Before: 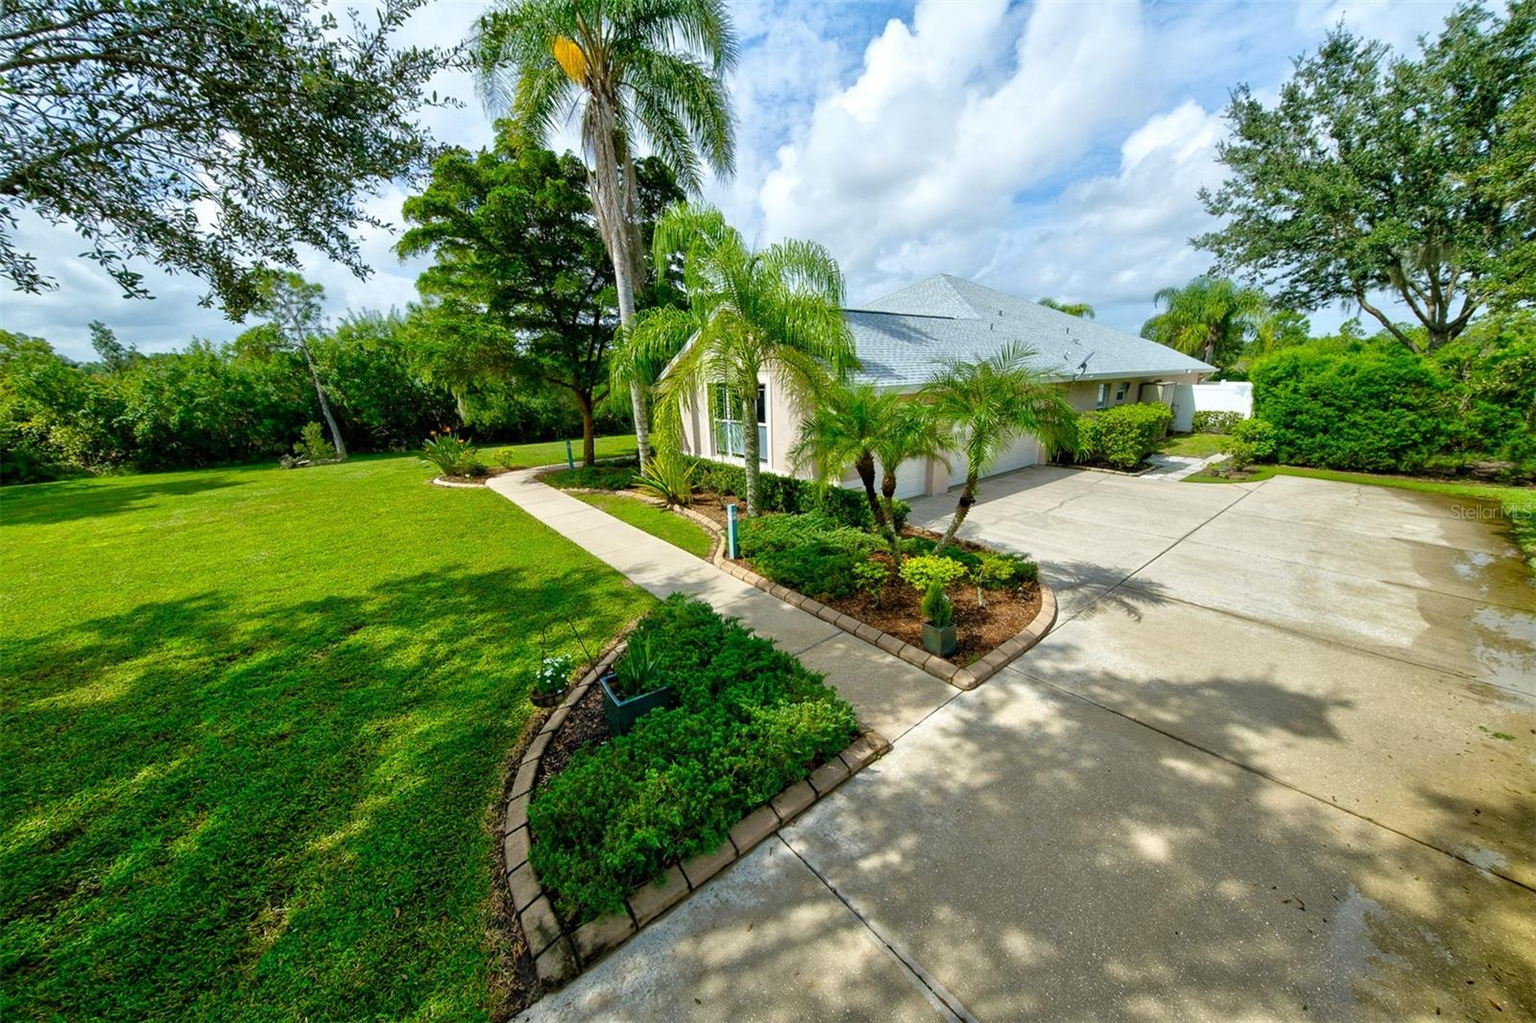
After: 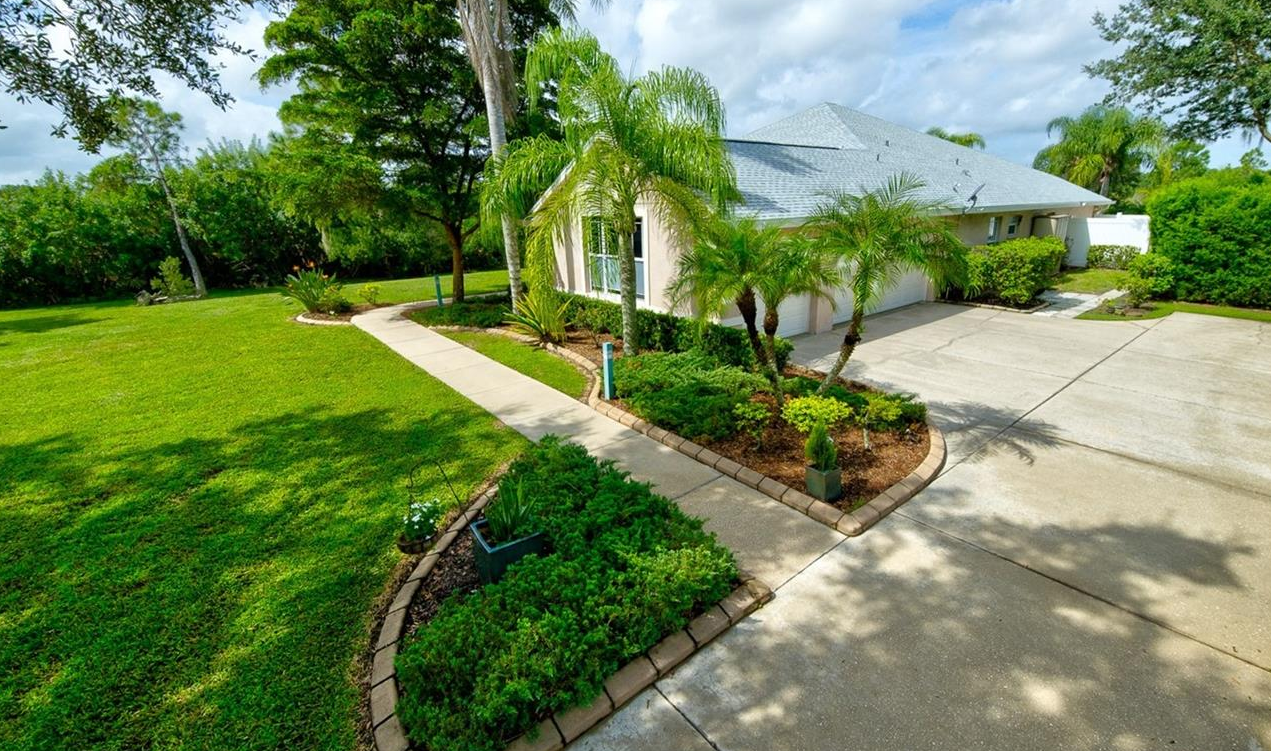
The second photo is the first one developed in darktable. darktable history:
crop: left 9.743%, top 17.204%, right 10.78%, bottom 12.338%
